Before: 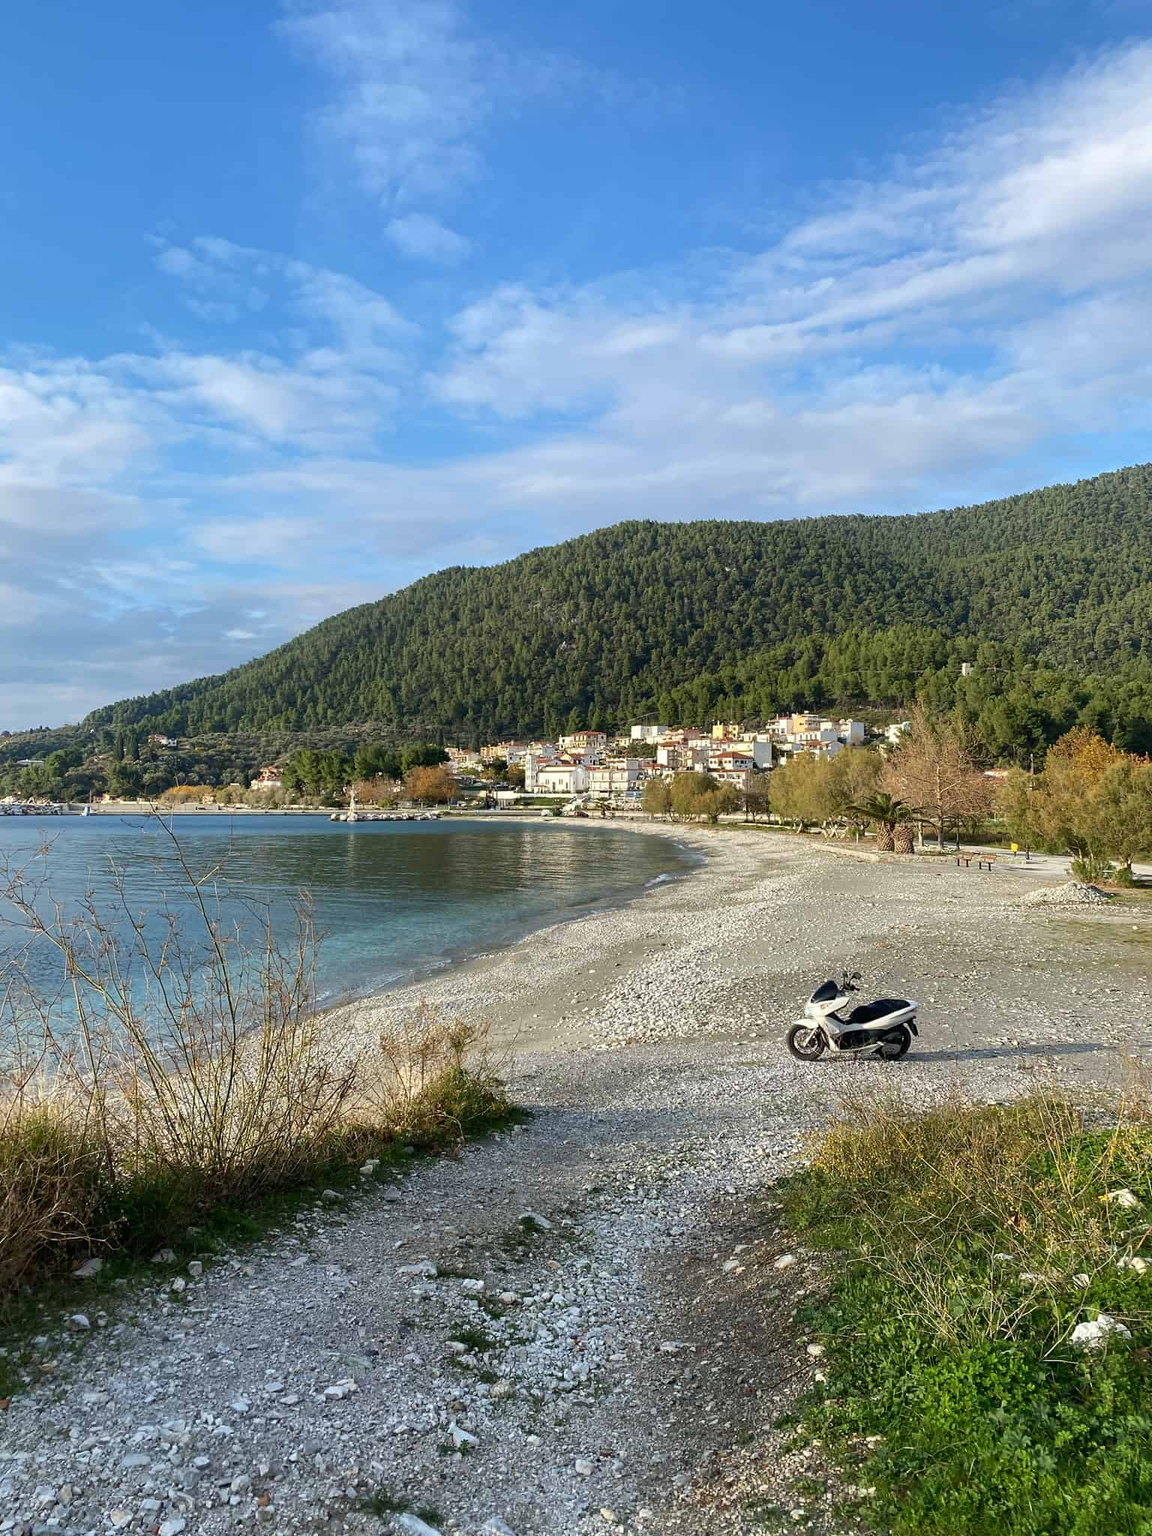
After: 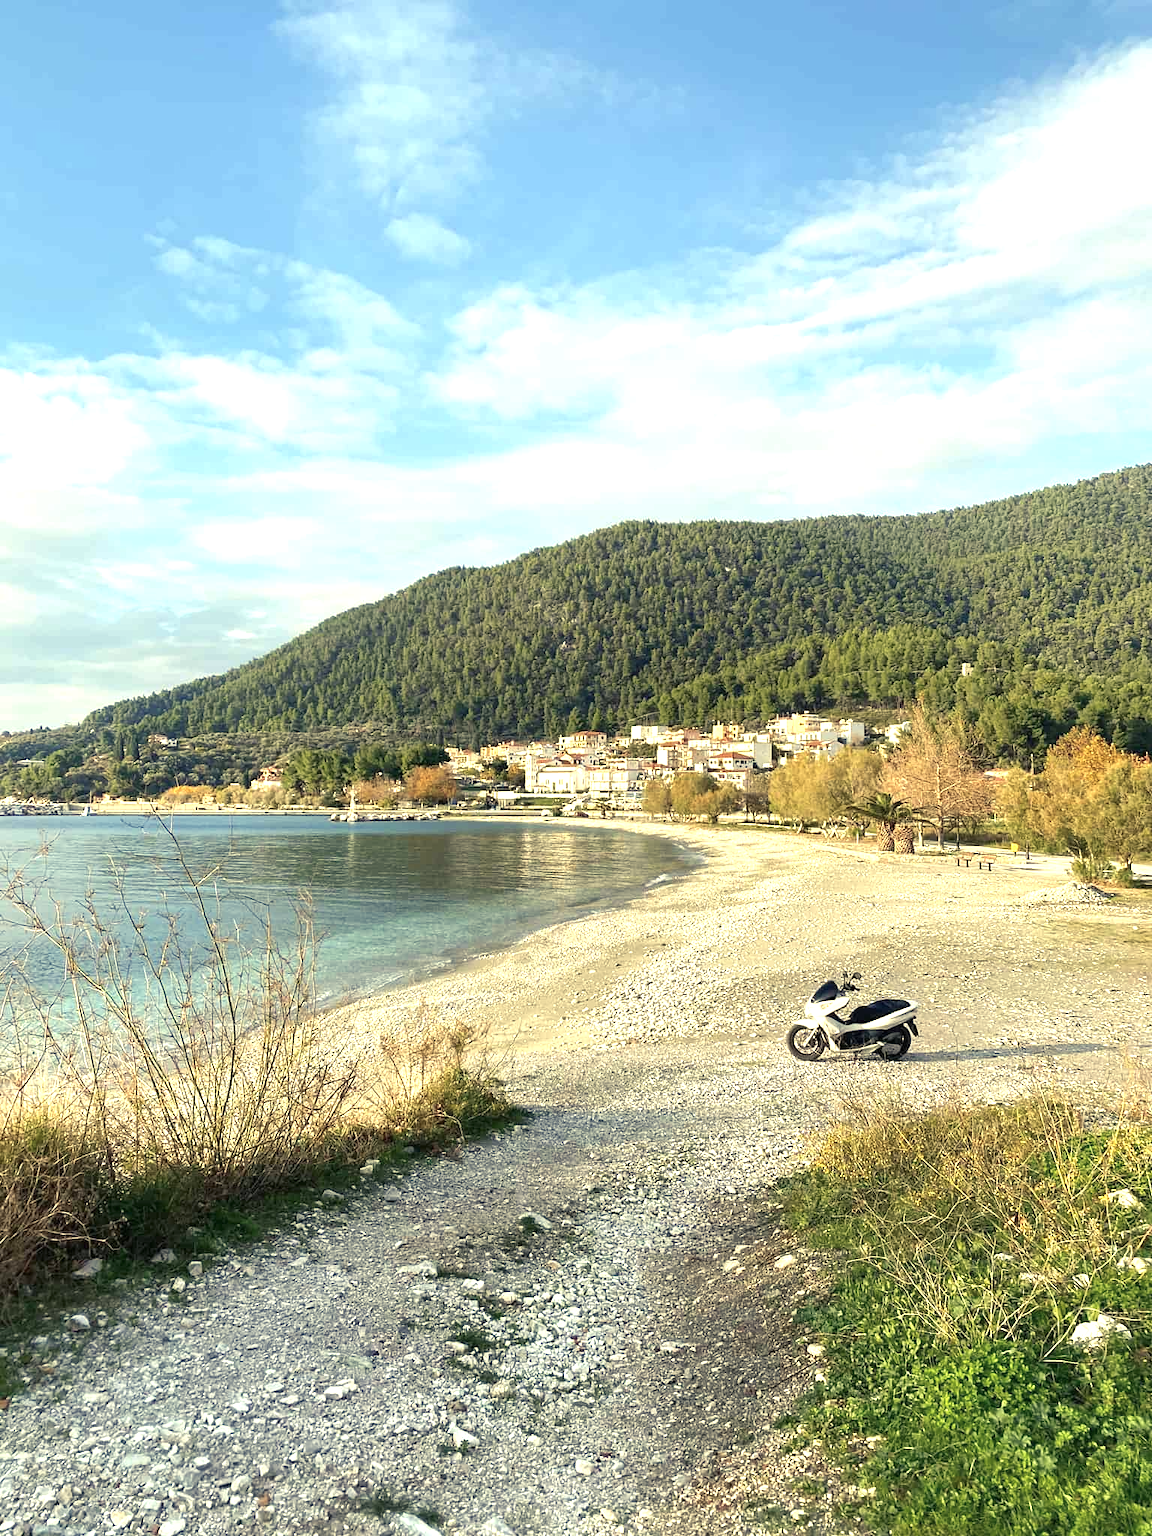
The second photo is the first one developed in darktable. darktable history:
color balance rgb: shadows lift › chroma 2%, shadows lift › hue 263°, highlights gain › chroma 8%, highlights gain › hue 84°, linear chroma grading › global chroma -15%, saturation formula JzAzBz (2021)
exposure: black level correction 0, exposure 1.1 EV, compensate exposure bias true, compensate highlight preservation false
